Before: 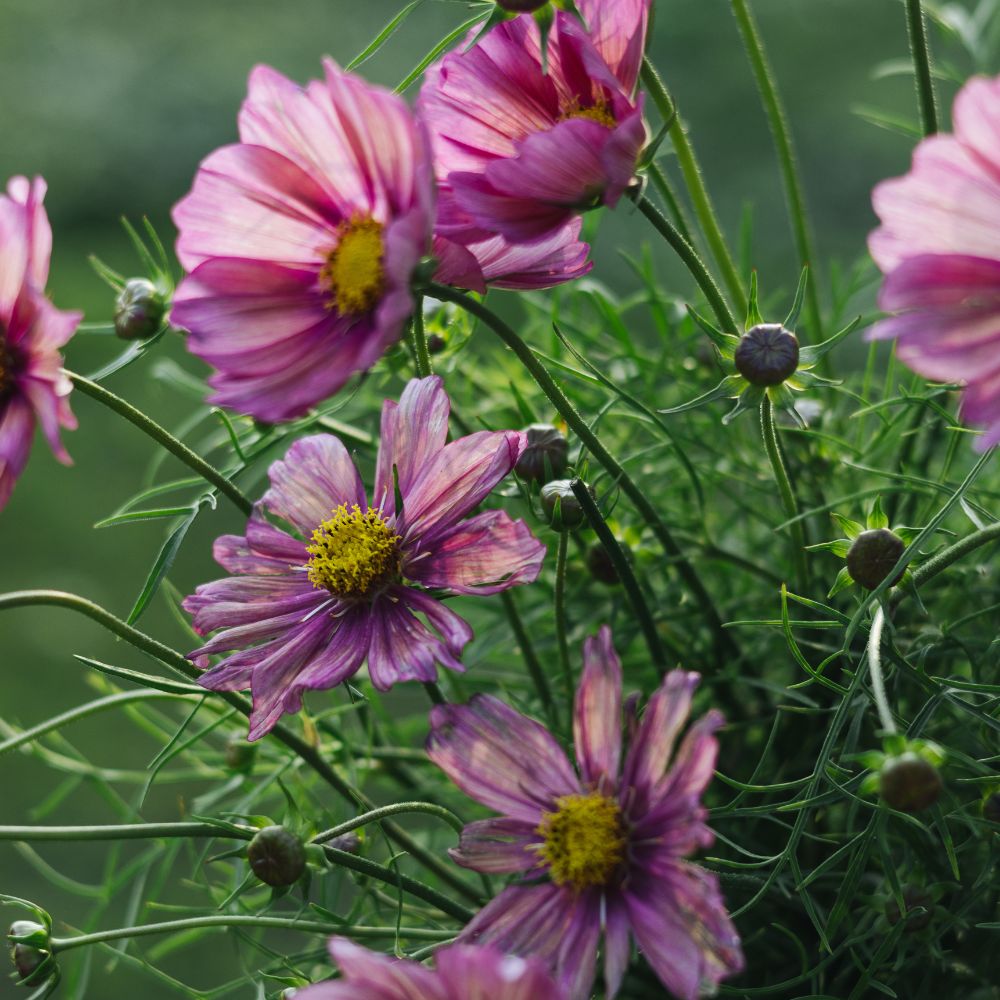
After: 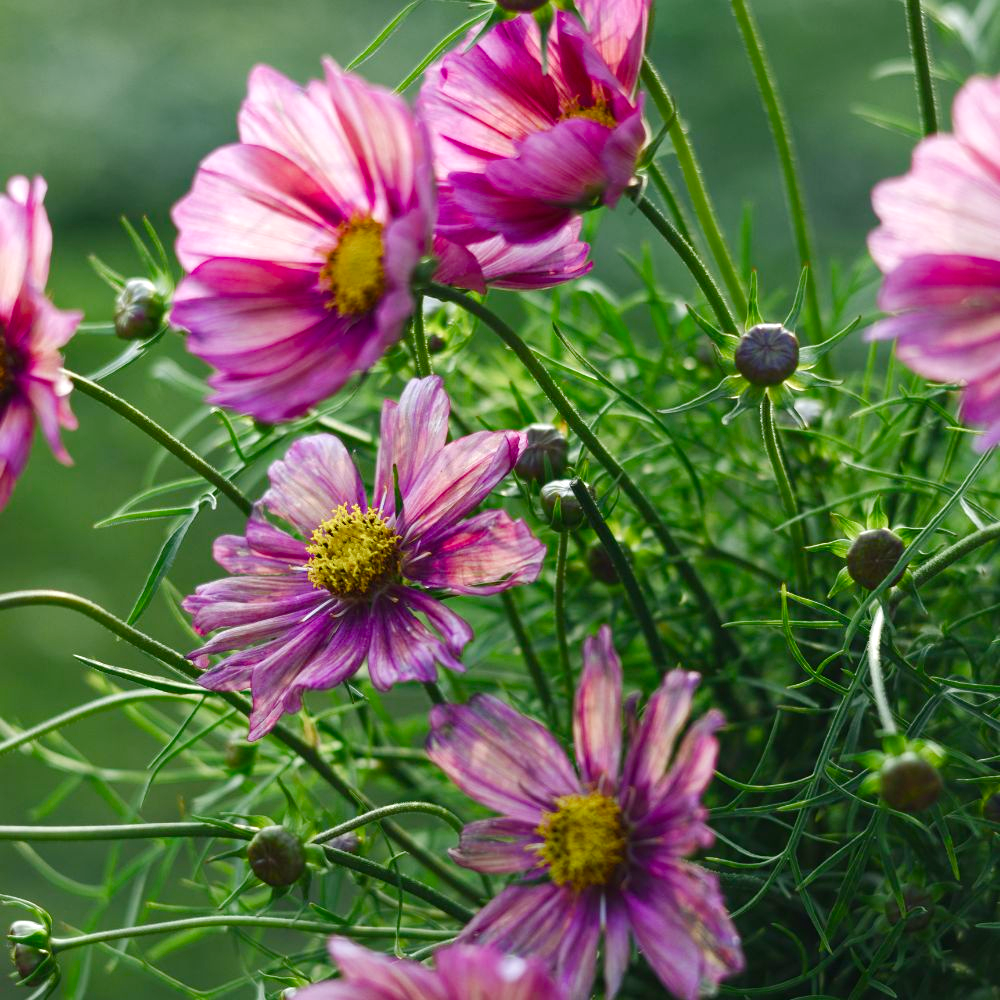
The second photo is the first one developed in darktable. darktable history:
white balance: emerald 1
color balance rgb: perceptual saturation grading › global saturation 20%, perceptual saturation grading › highlights -50%, perceptual saturation grading › shadows 30%, perceptual brilliance grading › global brilliance 10%, perceptual brilliance grading › shadows 15%
